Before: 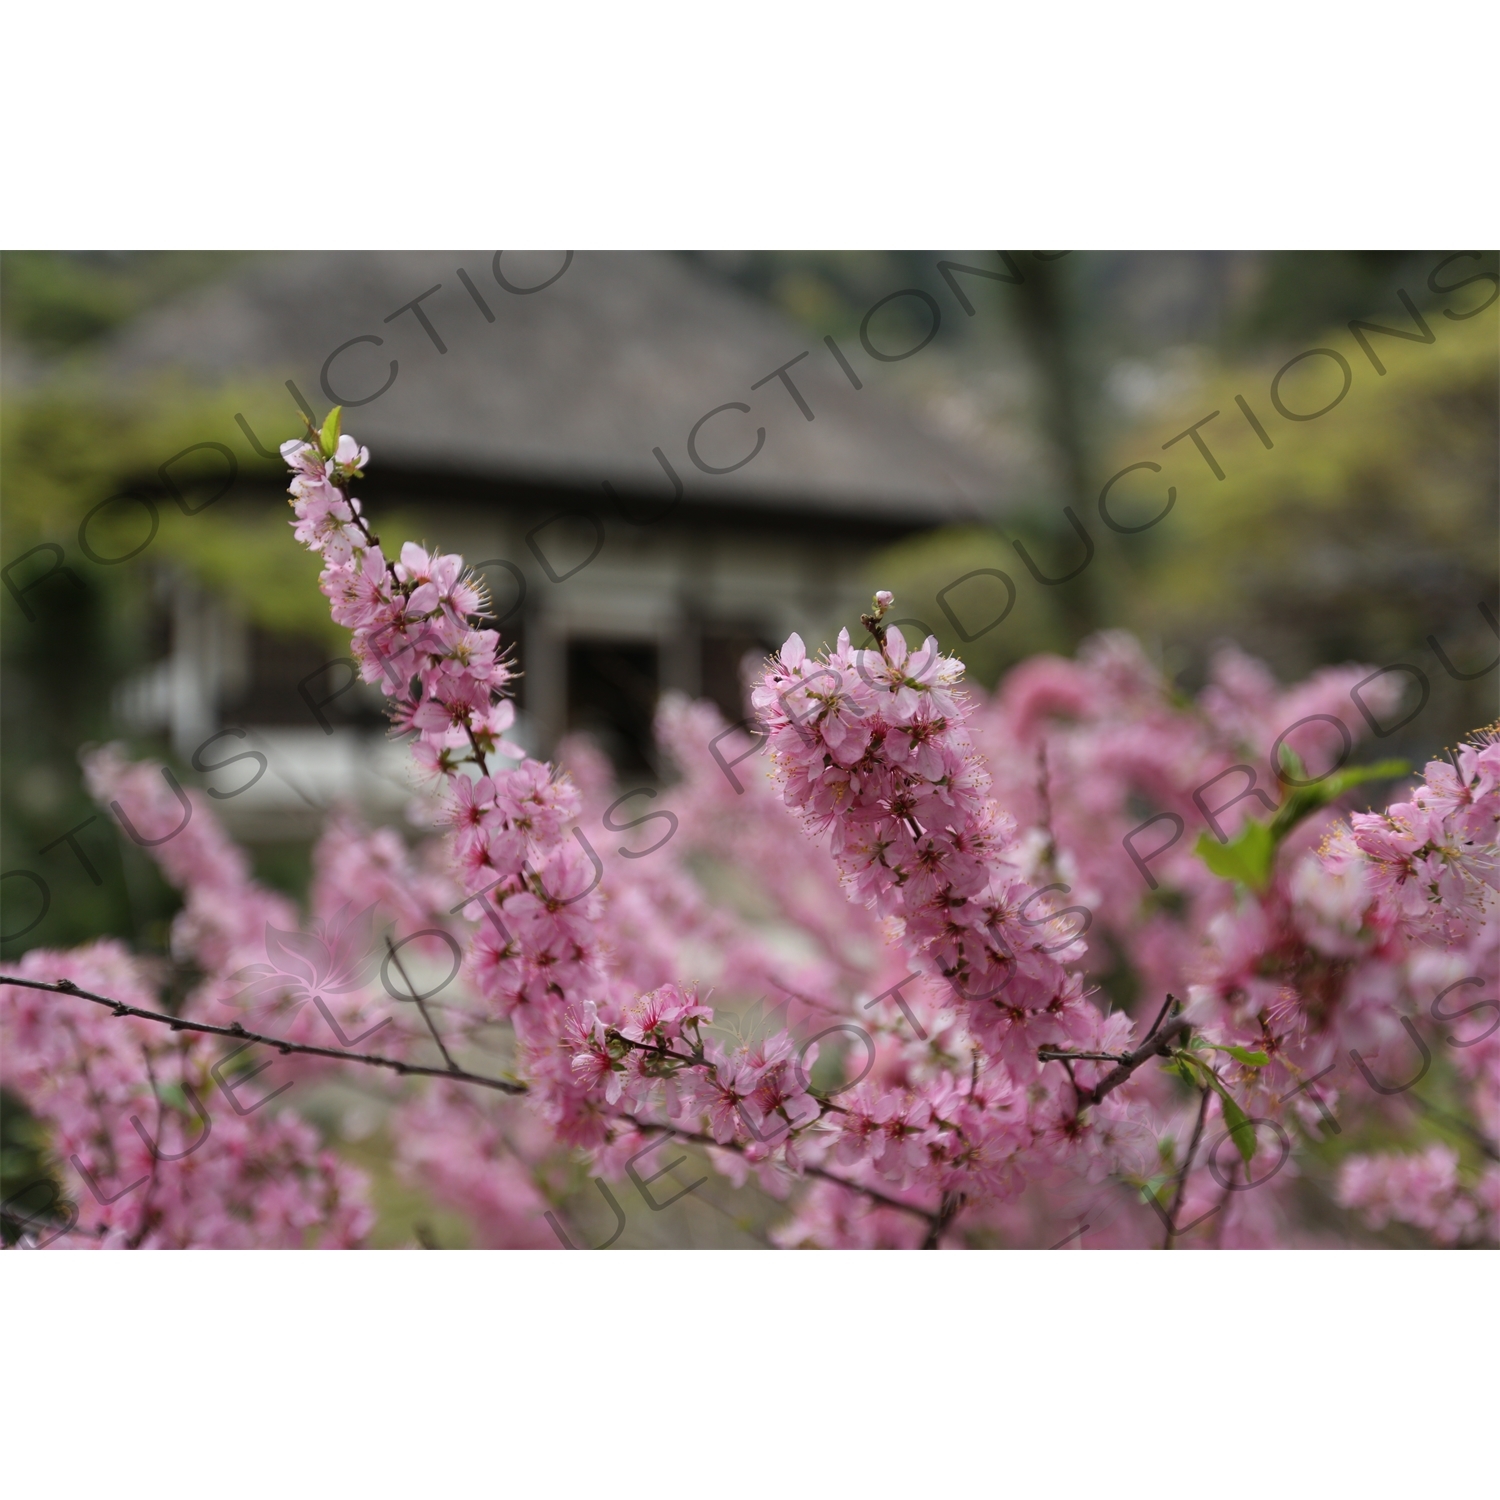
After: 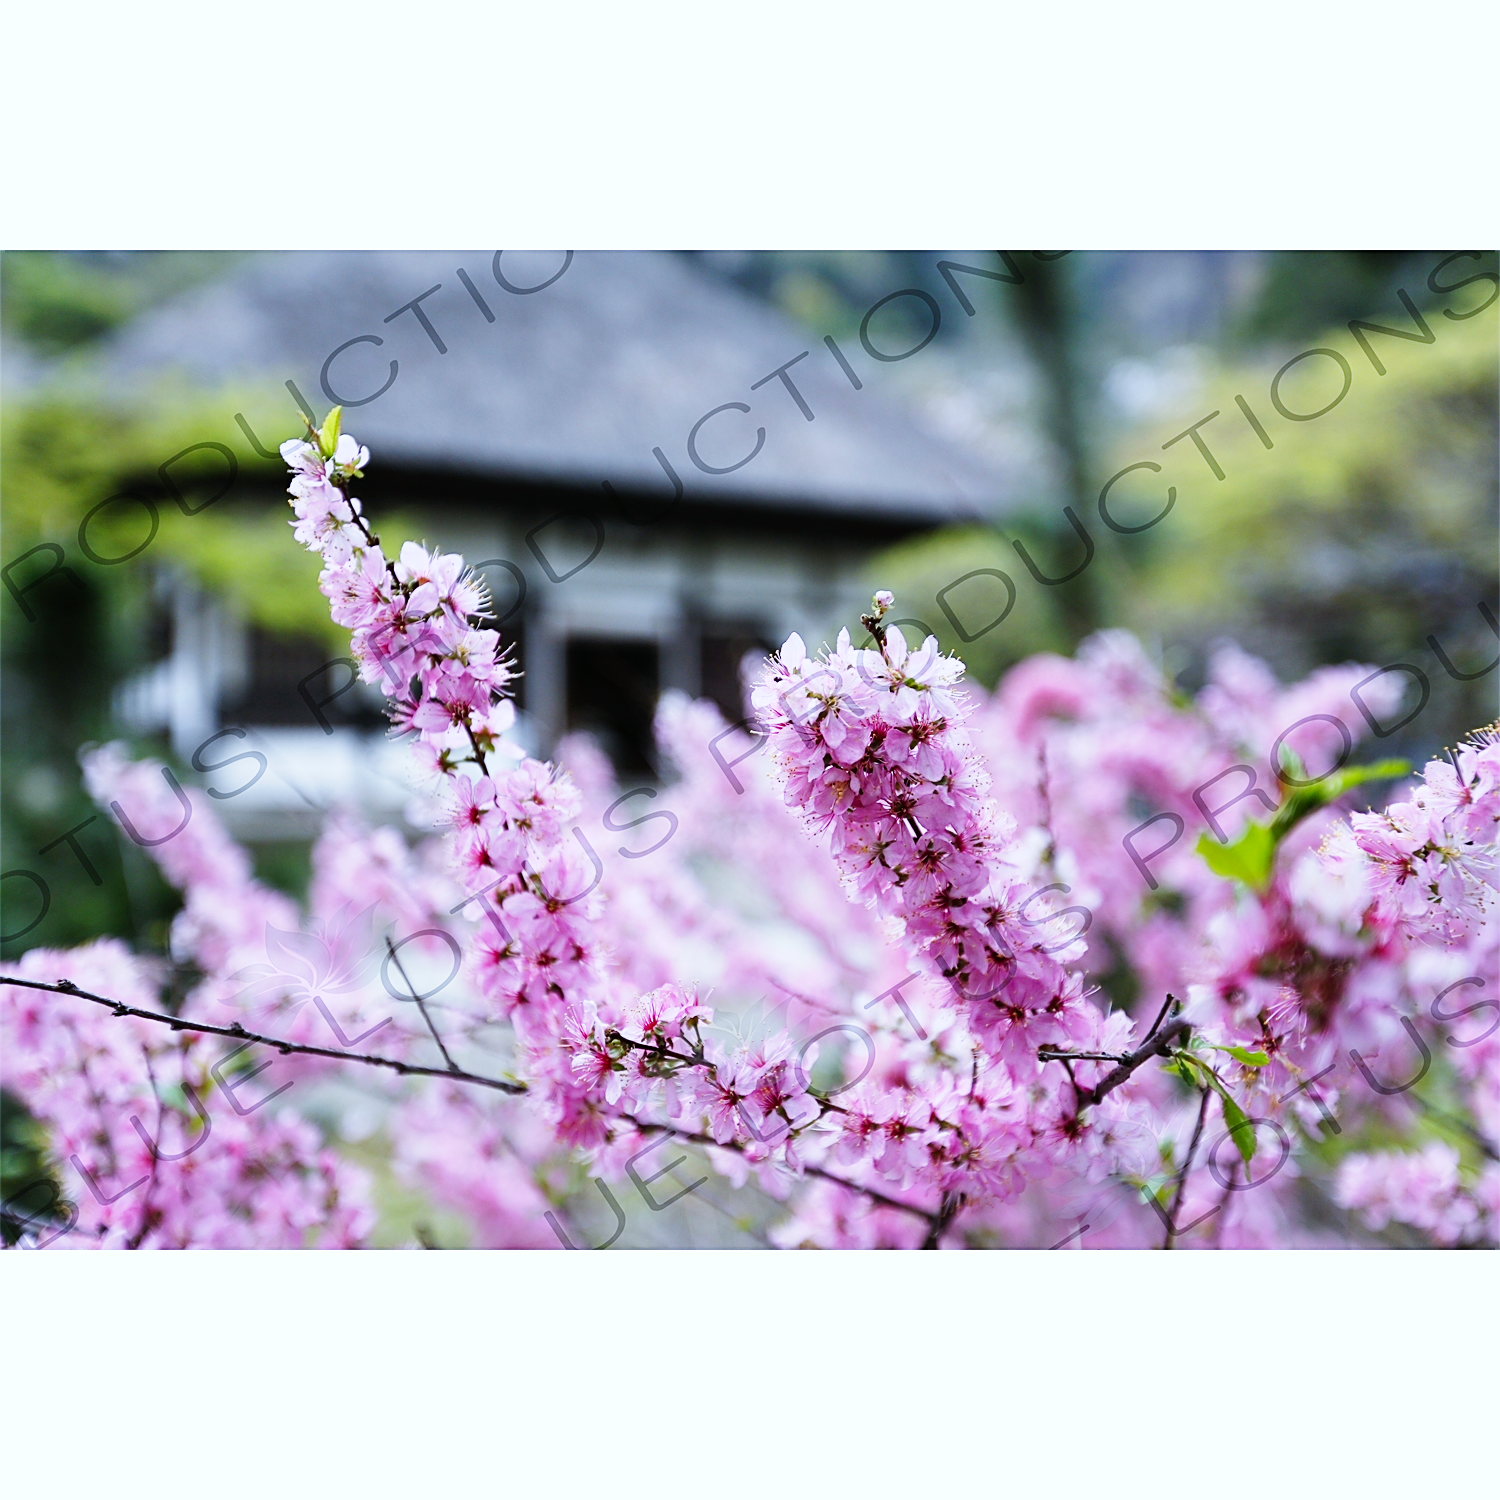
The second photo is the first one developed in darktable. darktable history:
white balance: red 0.871, blue 1.249
sharpen: on, module defaults
base curve: curves: ch0 [(0, 0) (0, 0.001) (0.001, 0.001) (0.004, 0.002) (0.007, 0.004) (0.015, 0.013) (0.033, 0.045) (0.052, 0.096) (0.075, 0.17) (0.099, 0.241) (0.163, 0.42) (0.219, 0.55) (0.259, 0.616) (0.327, 0.722) (0.365, 0.765) (0.522, 0.873) (0.547, 0.881) (0.689, 0.919) (0.826, 0.952) (1, 1)], preserve colors none
